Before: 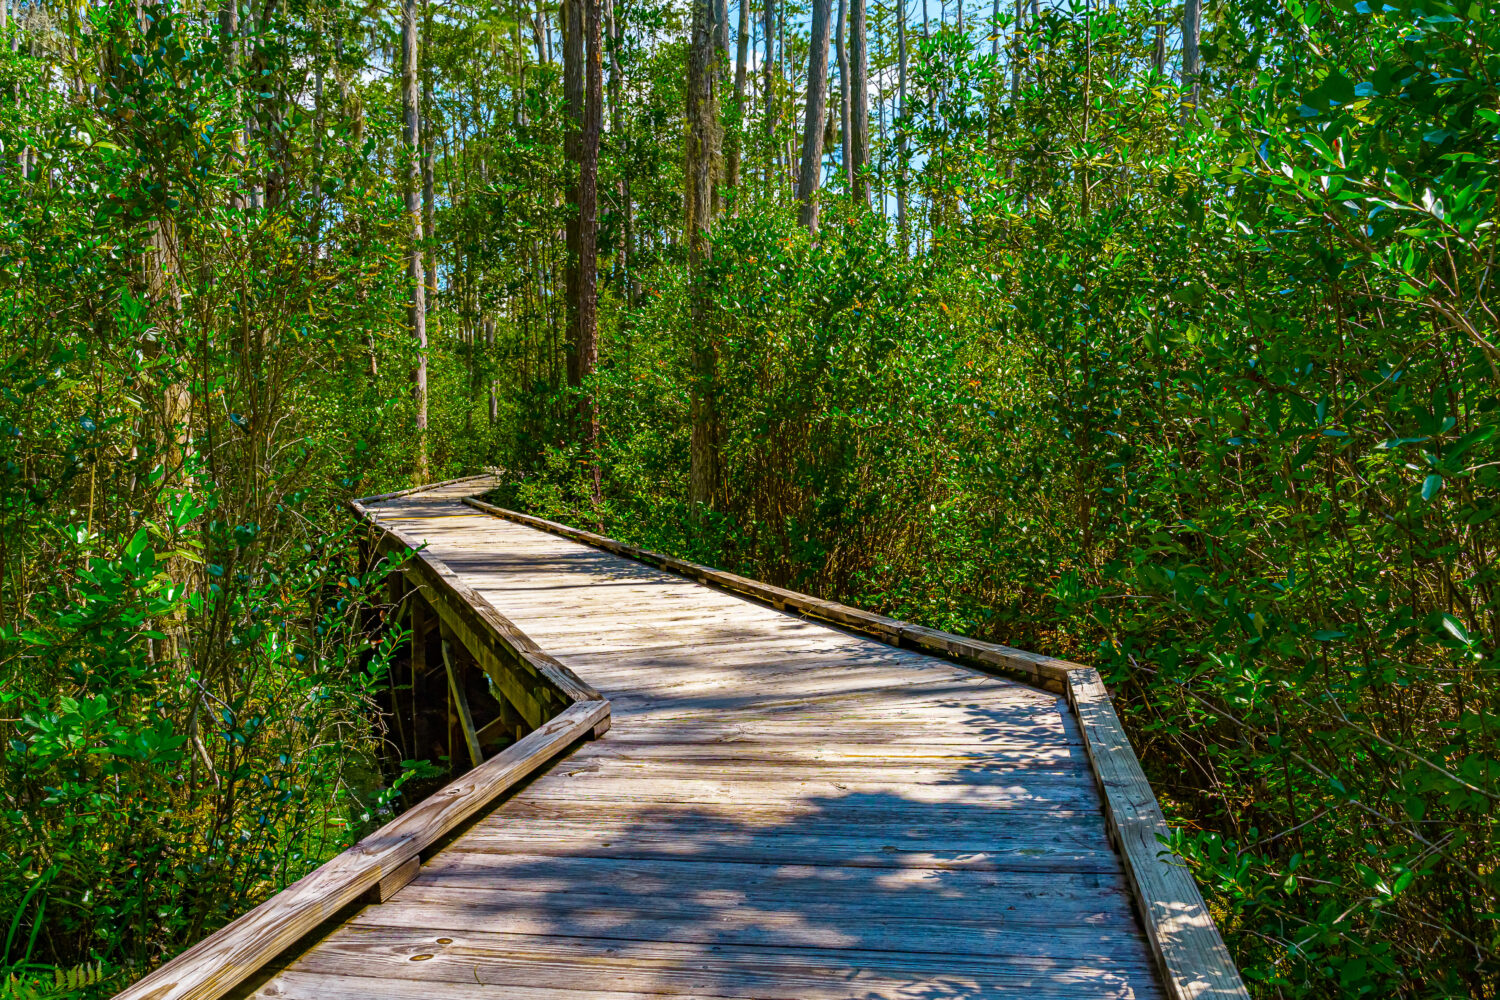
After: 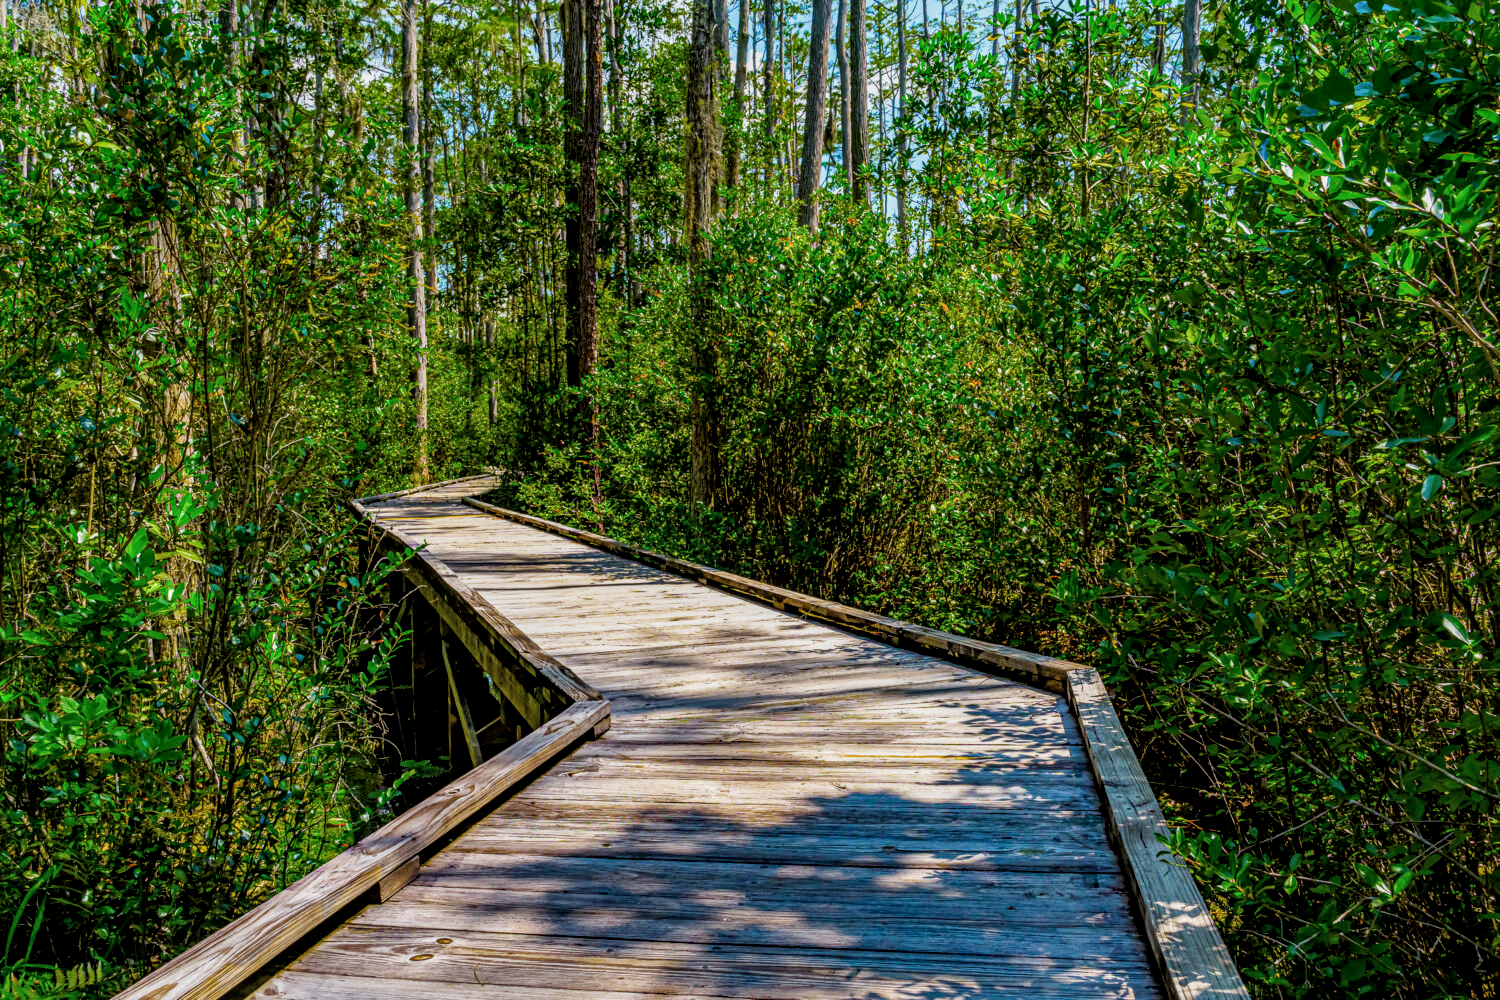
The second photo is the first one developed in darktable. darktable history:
filmic rgb: black relative exposure -5.84 EV, white relative exposure 3.4 EV, threshold 2.96 EV, hardness 3.66, enable highlight reconstruction true
local contrast: detail 130%
